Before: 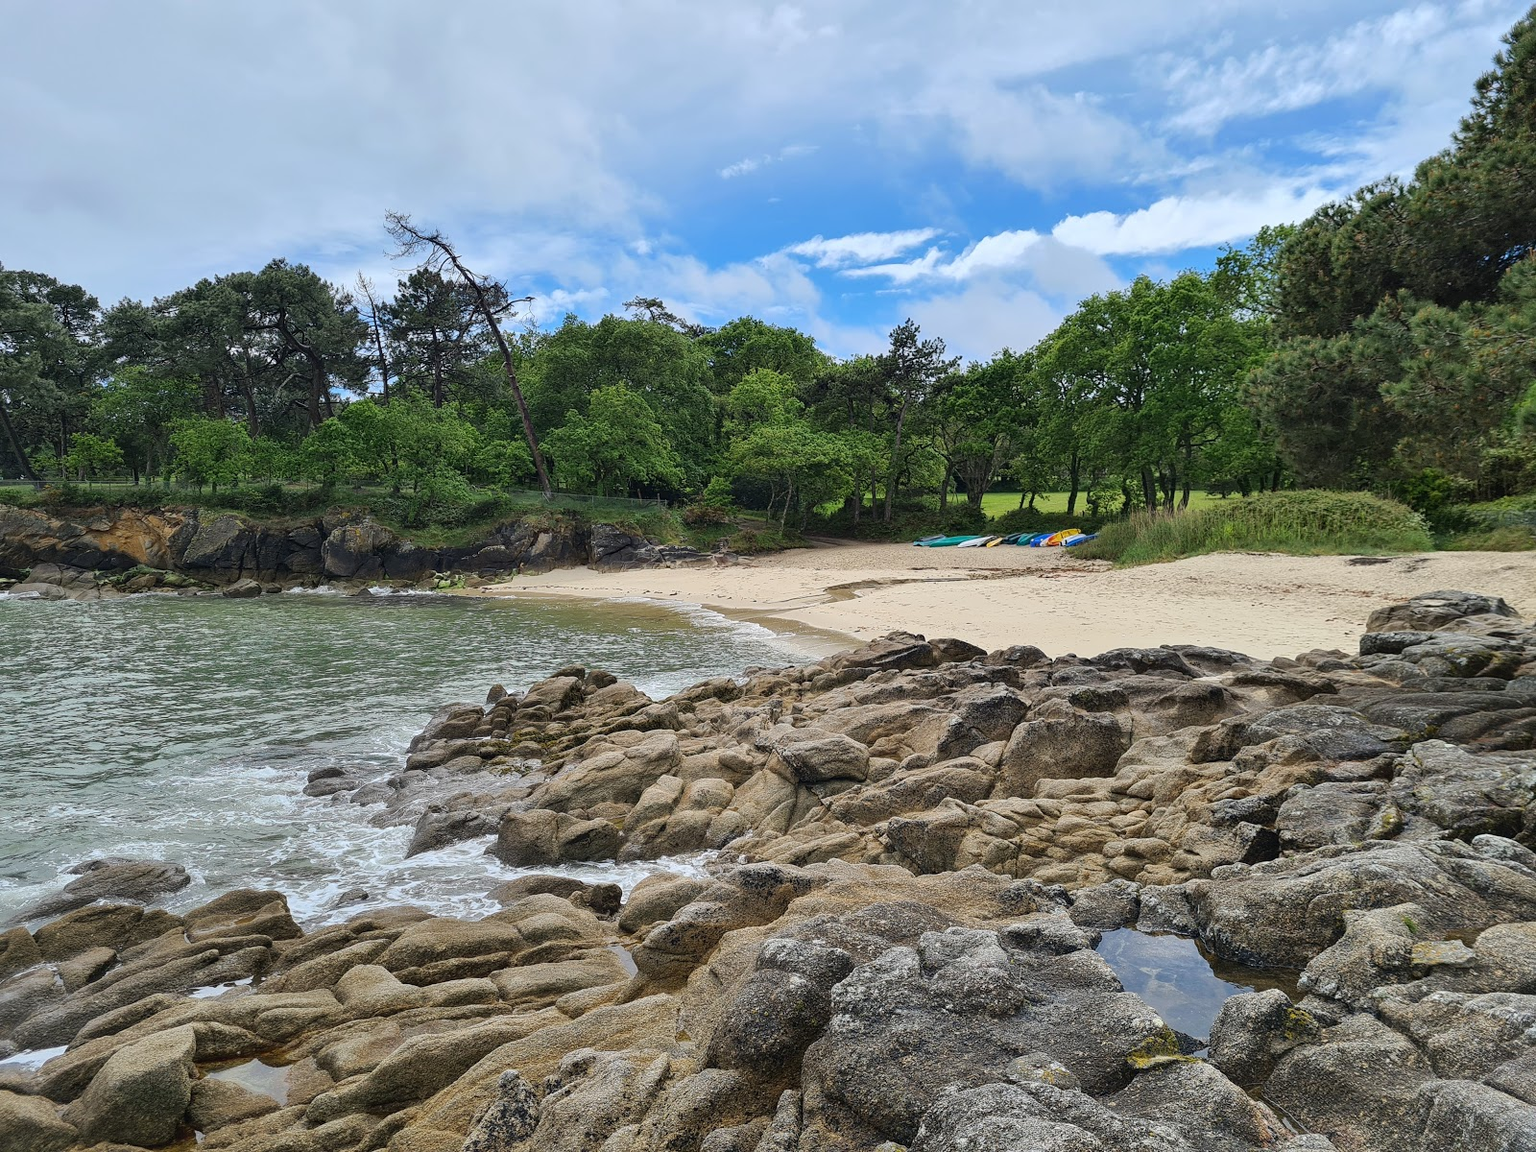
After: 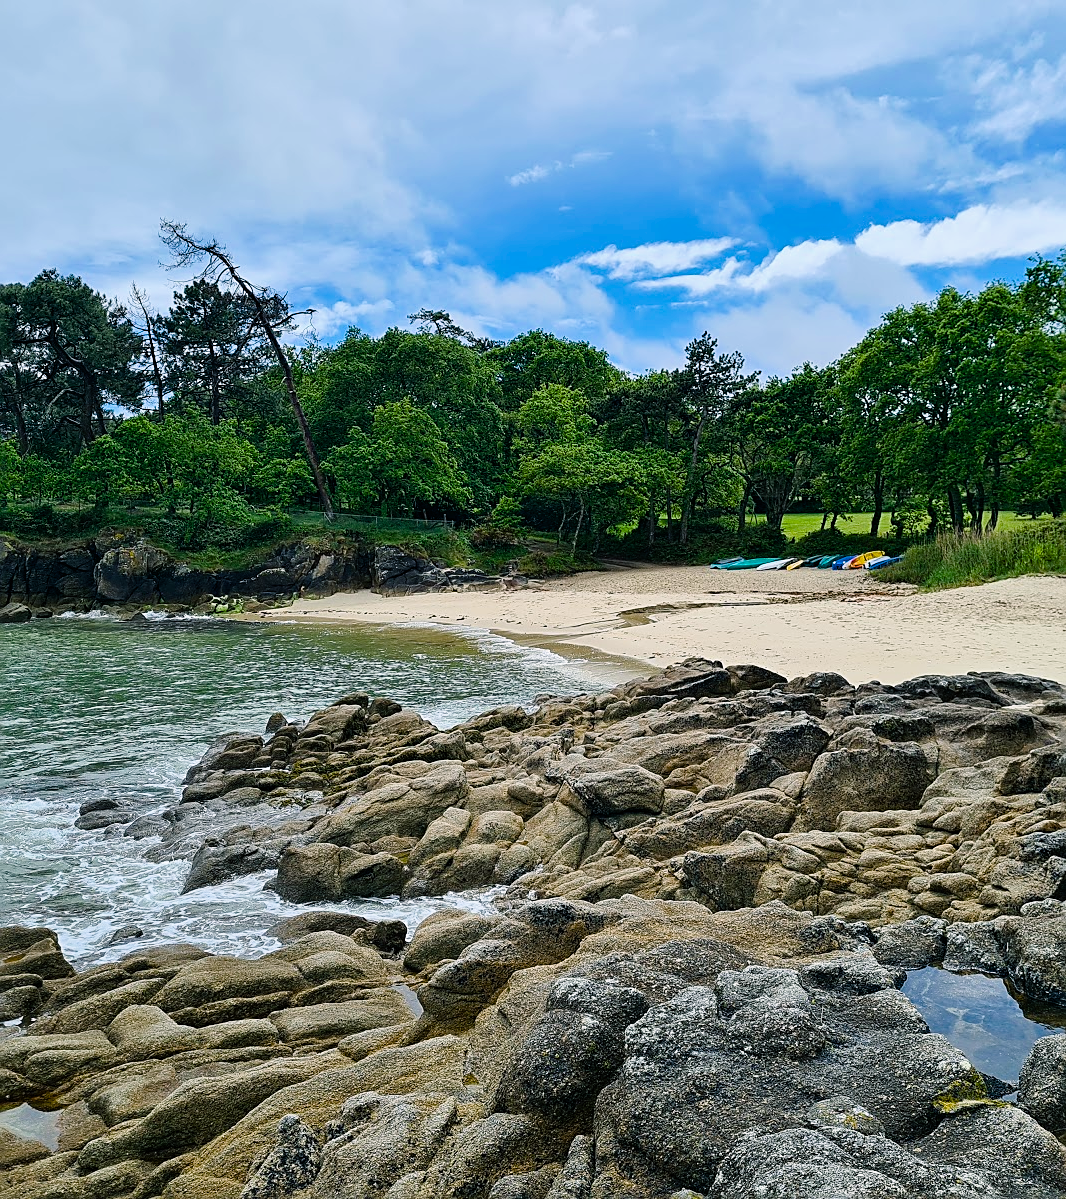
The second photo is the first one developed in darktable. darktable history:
sharpen: on, module defaults
color balance rgb: power › luminance -7.571%, power › chroma 1.099%, power › hue 215.92°, perceptual saturation grading › global saturation 34.967%, perceptual saturation grading › highlights -29.807%, perceptual saturation grading › shadows 34.808%, global vibrance 25.011%, contrast 19.975%
crop and rotate: left 15.171%, right 18.162%
filmic rgb: black relative exposure -14.34 EV, white relative exposure 3.36 EV, hardness 7.82, contrast 0.987
